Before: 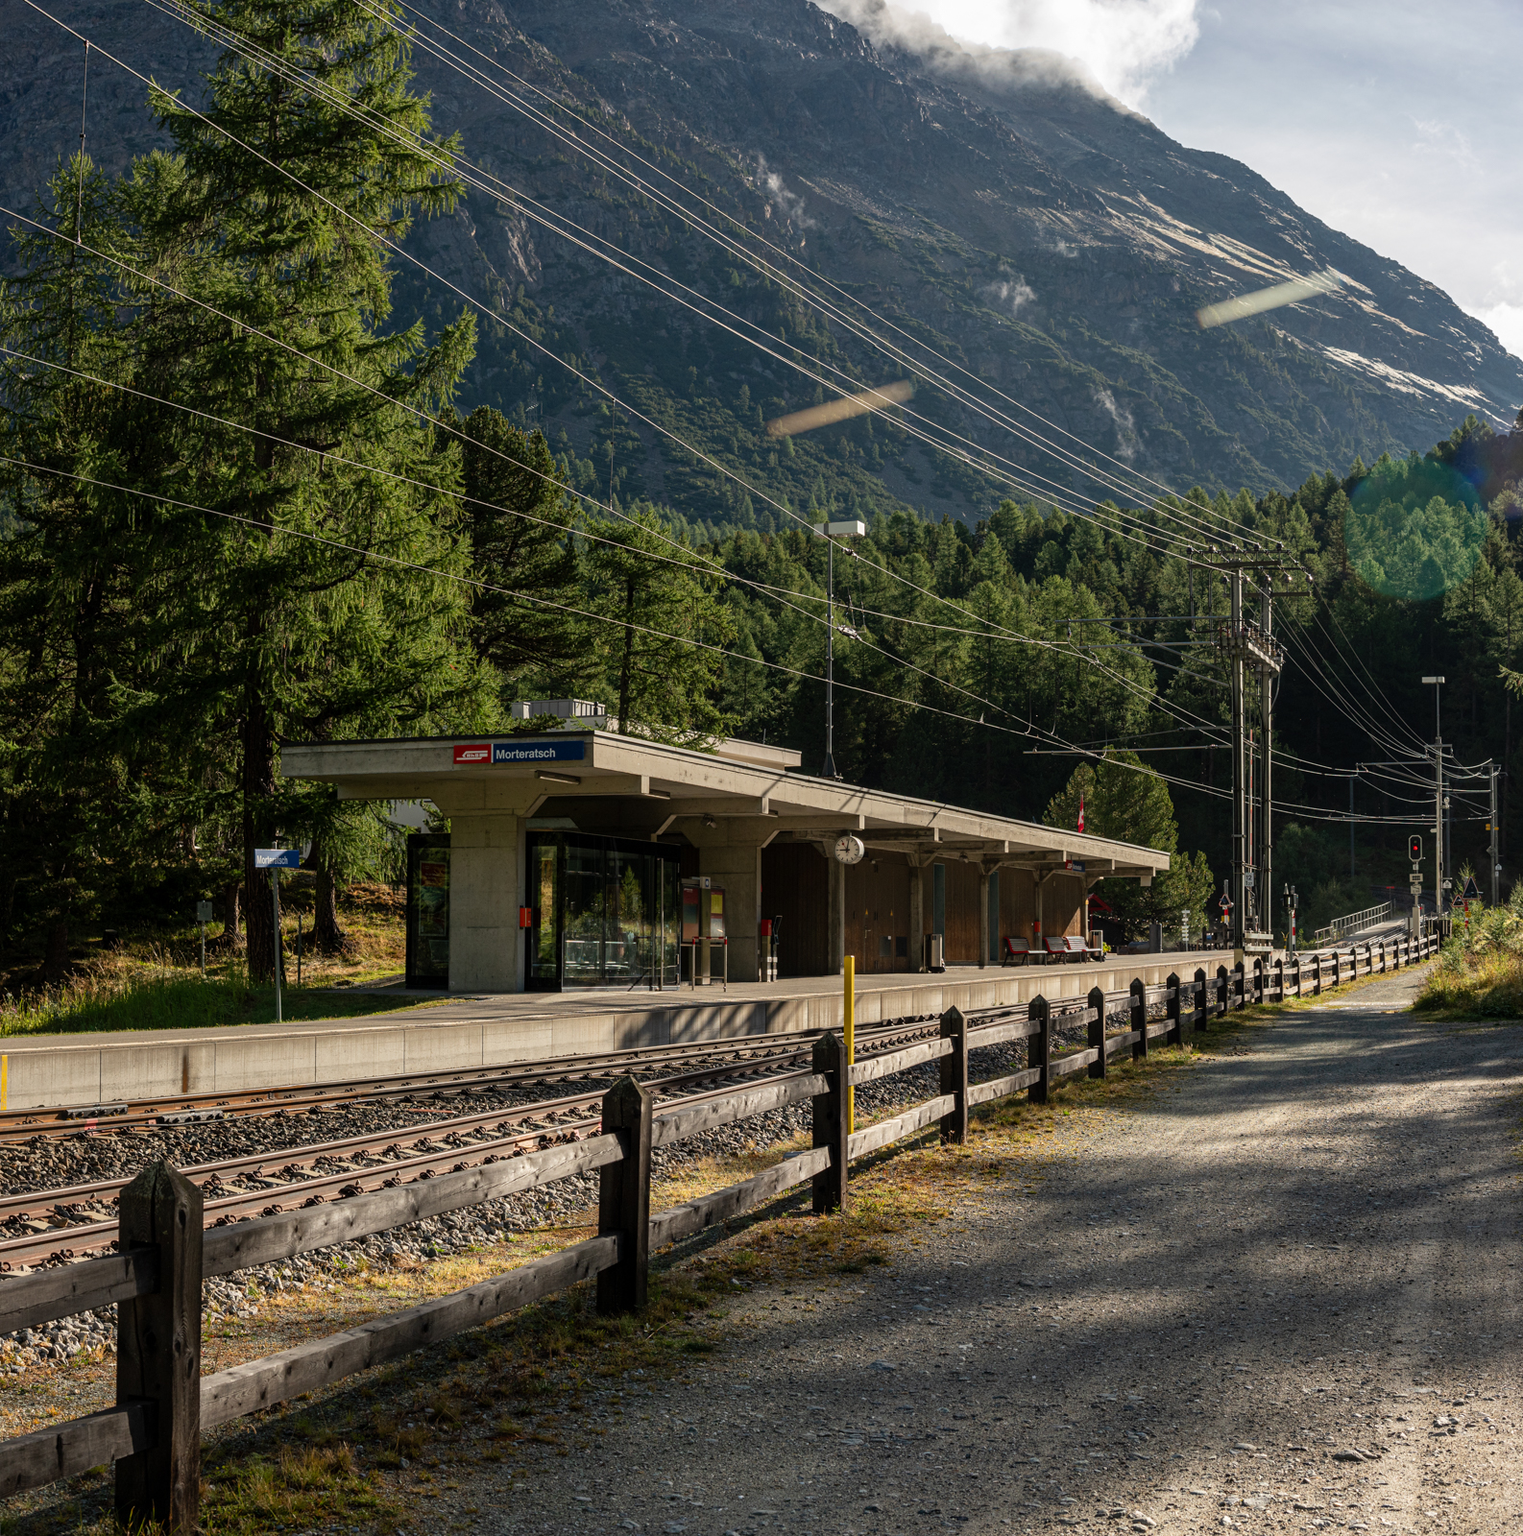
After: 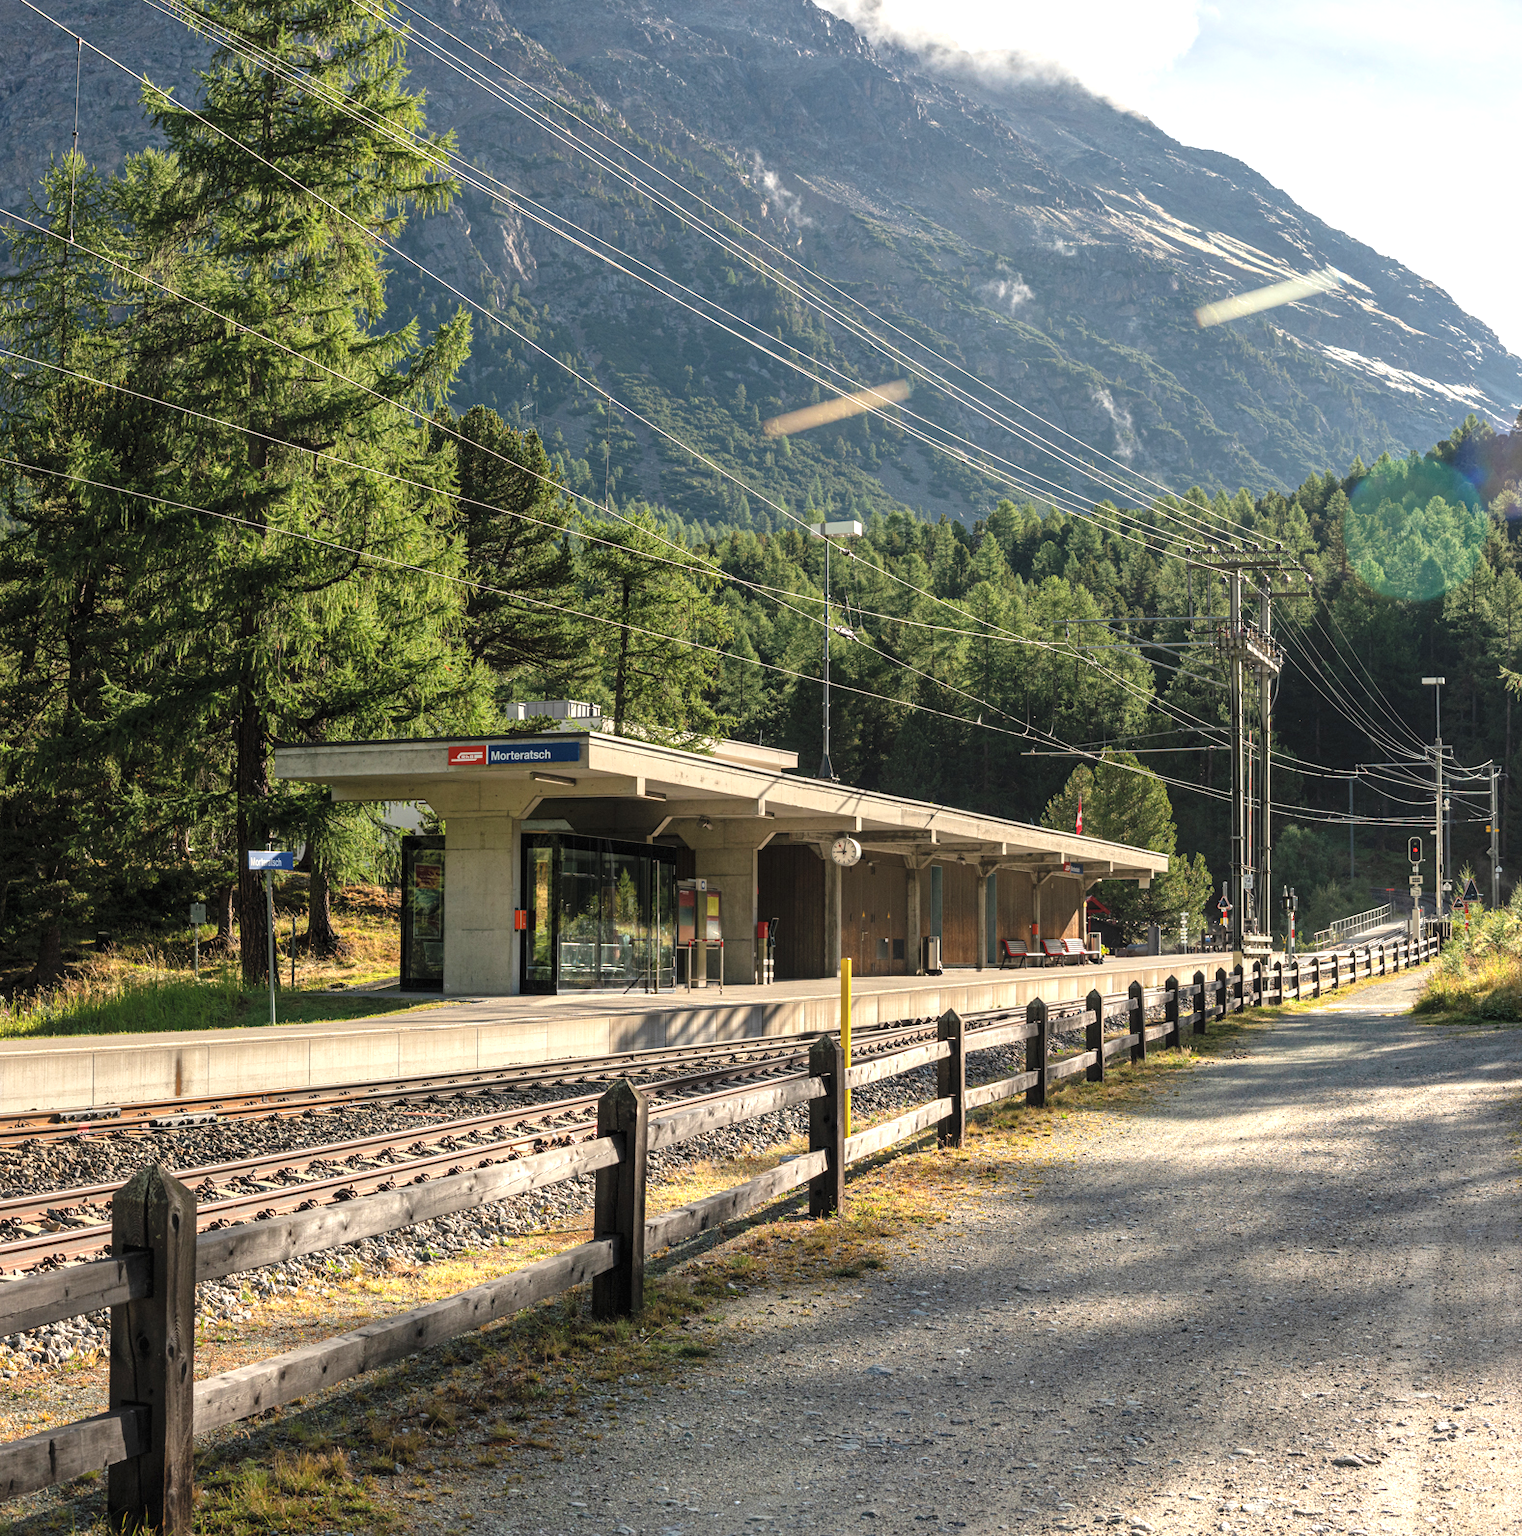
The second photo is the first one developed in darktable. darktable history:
crop and rotate: left 0.527%, top 0.219%, bottom 0.315%
contrast brightness saturation: brightness 0.152
exposure: black level correction 0, exposure 0.871 EV, compensate highlight preservation false
